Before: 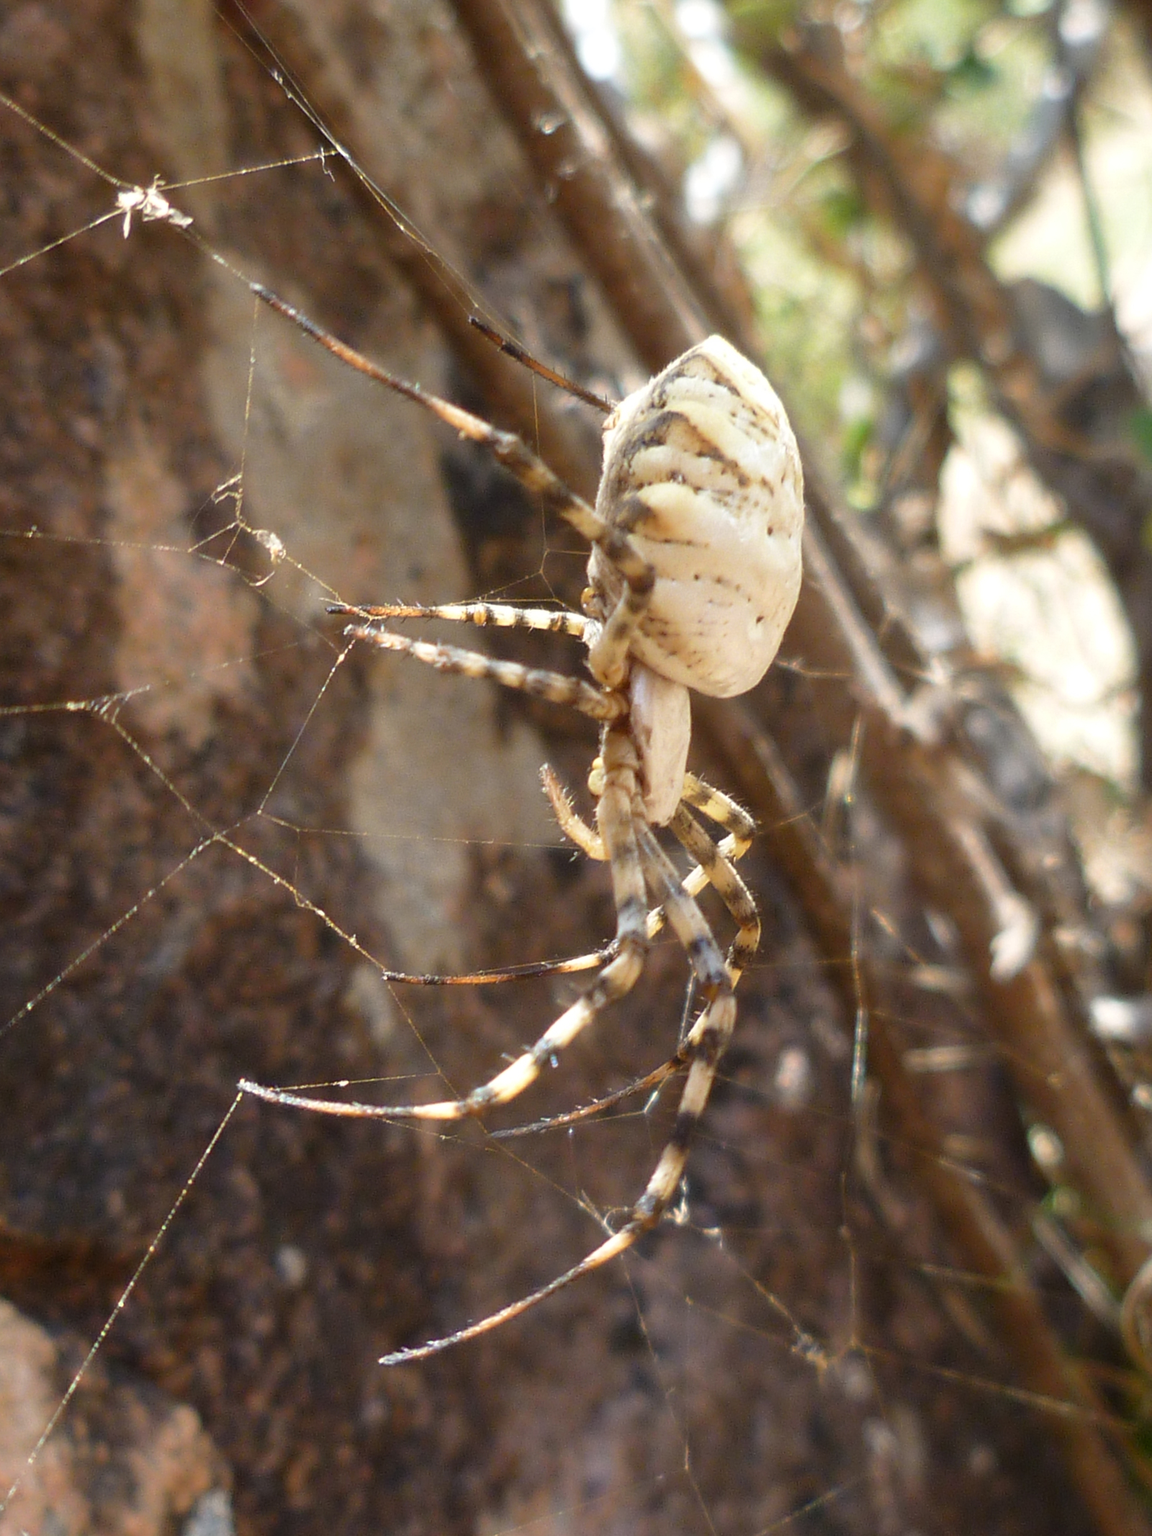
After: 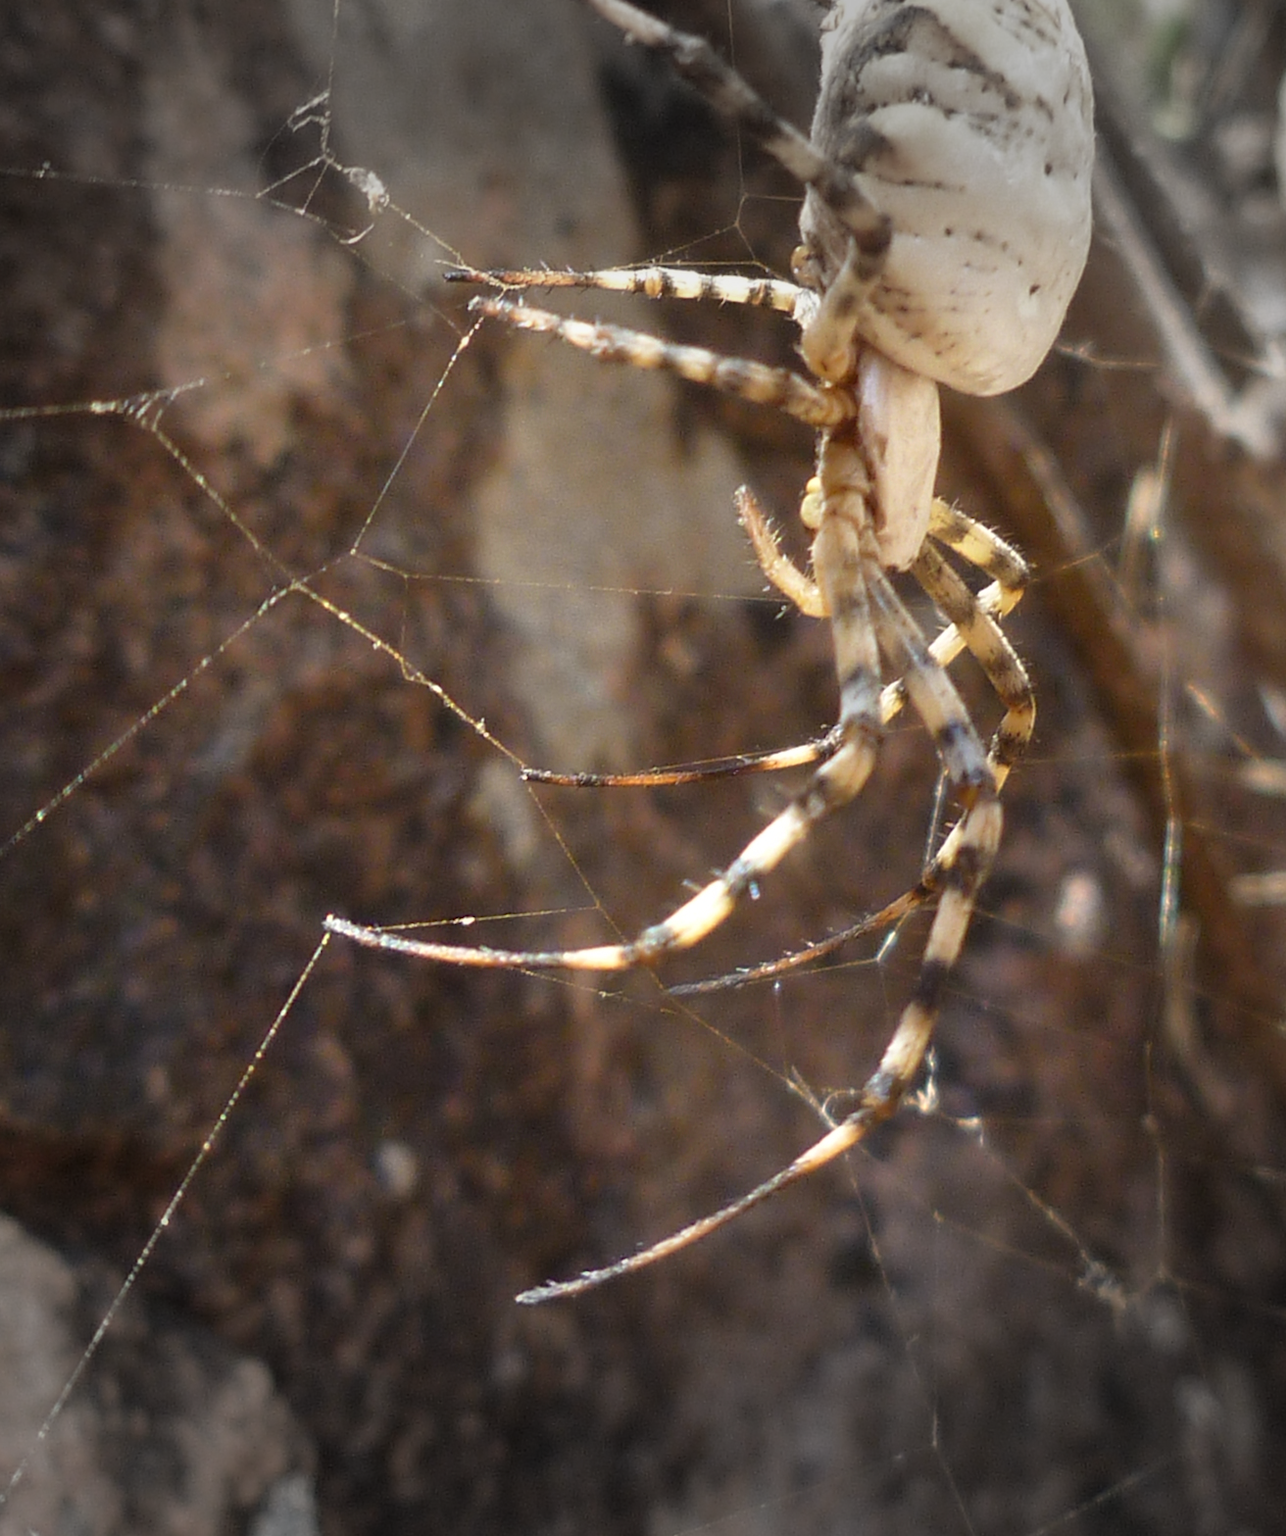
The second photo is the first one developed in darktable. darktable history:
white balance: emerald 1
crop: top 26.531%, right 17.959%
vignetting: fall-off start 79.43%, saturation -0.649, width/height ratio 1.327, unbound false
